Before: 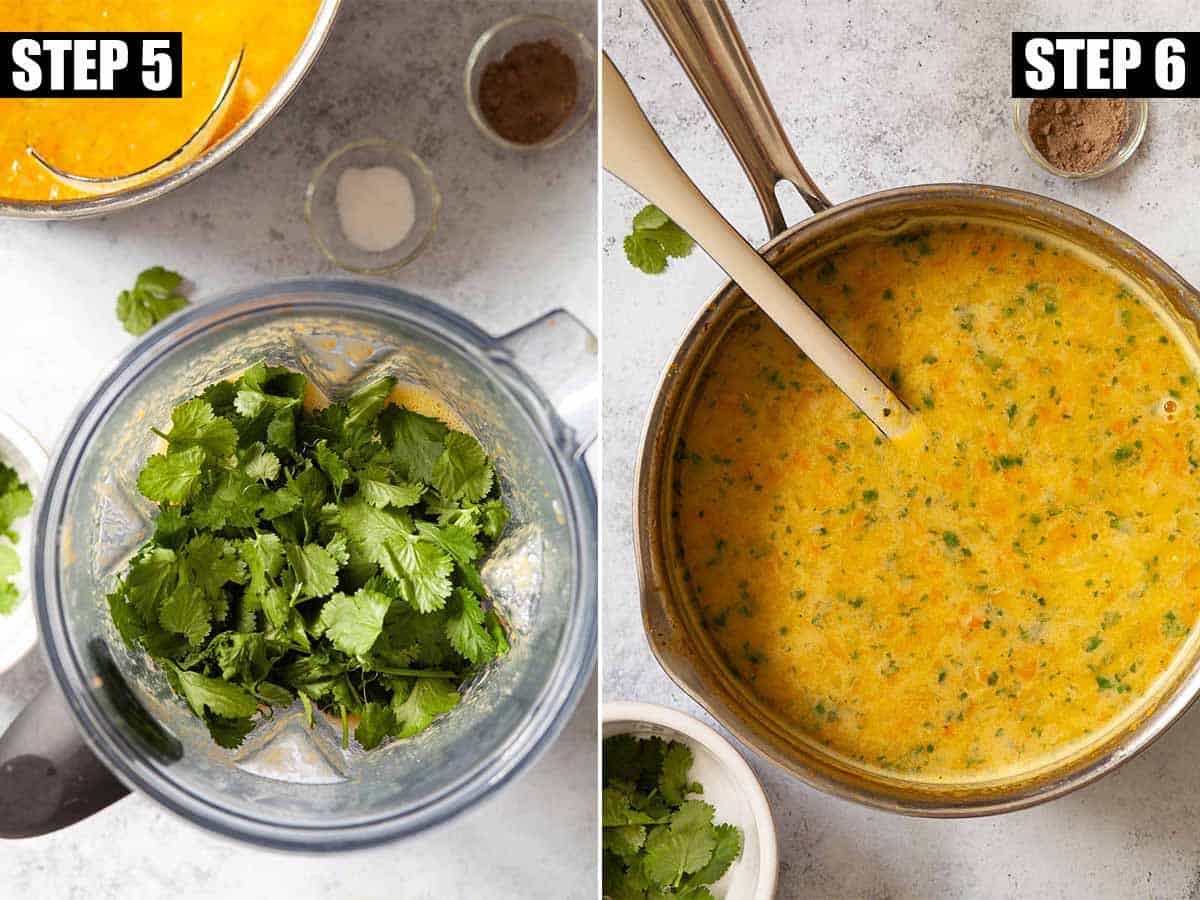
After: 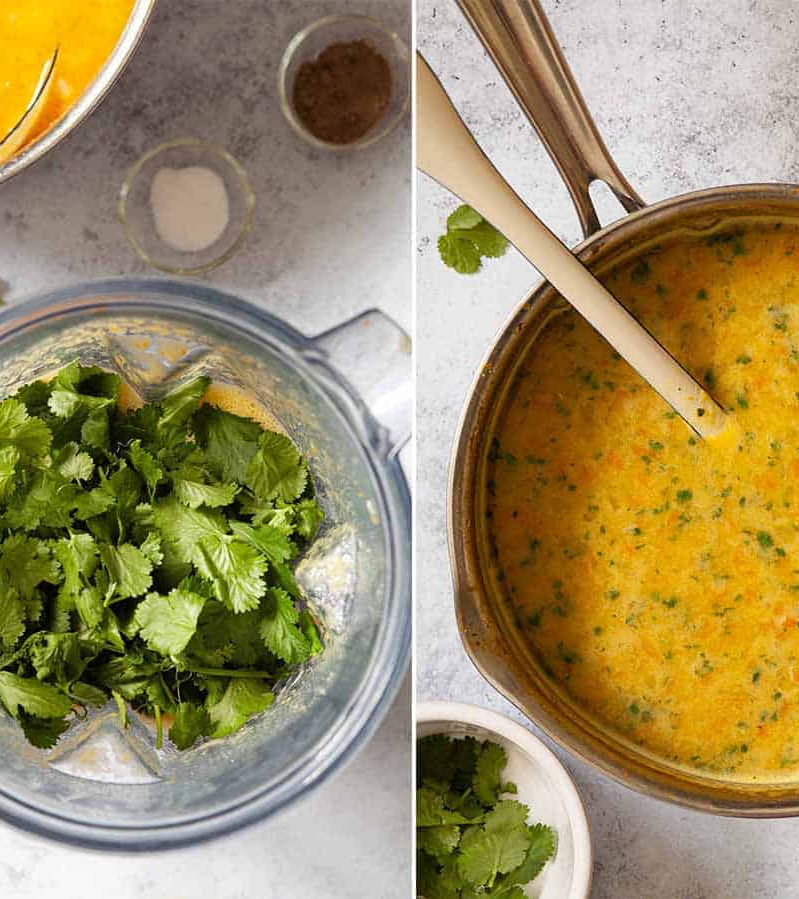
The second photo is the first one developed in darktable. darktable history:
crop and rotate: left 15.567%, right 17.791%
